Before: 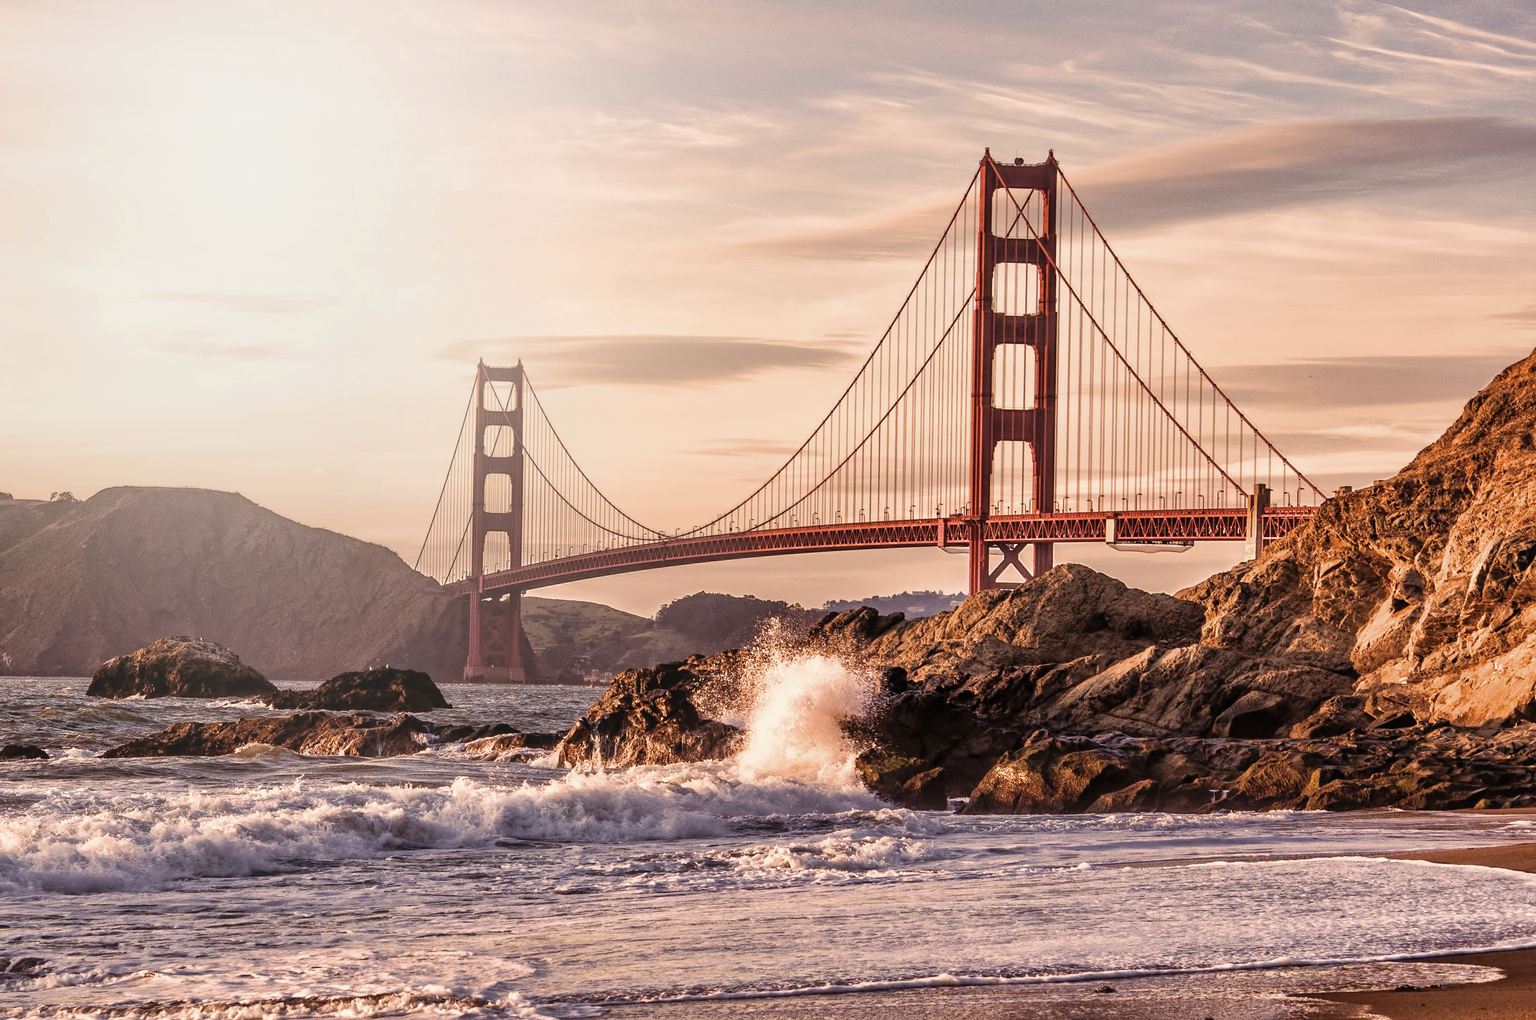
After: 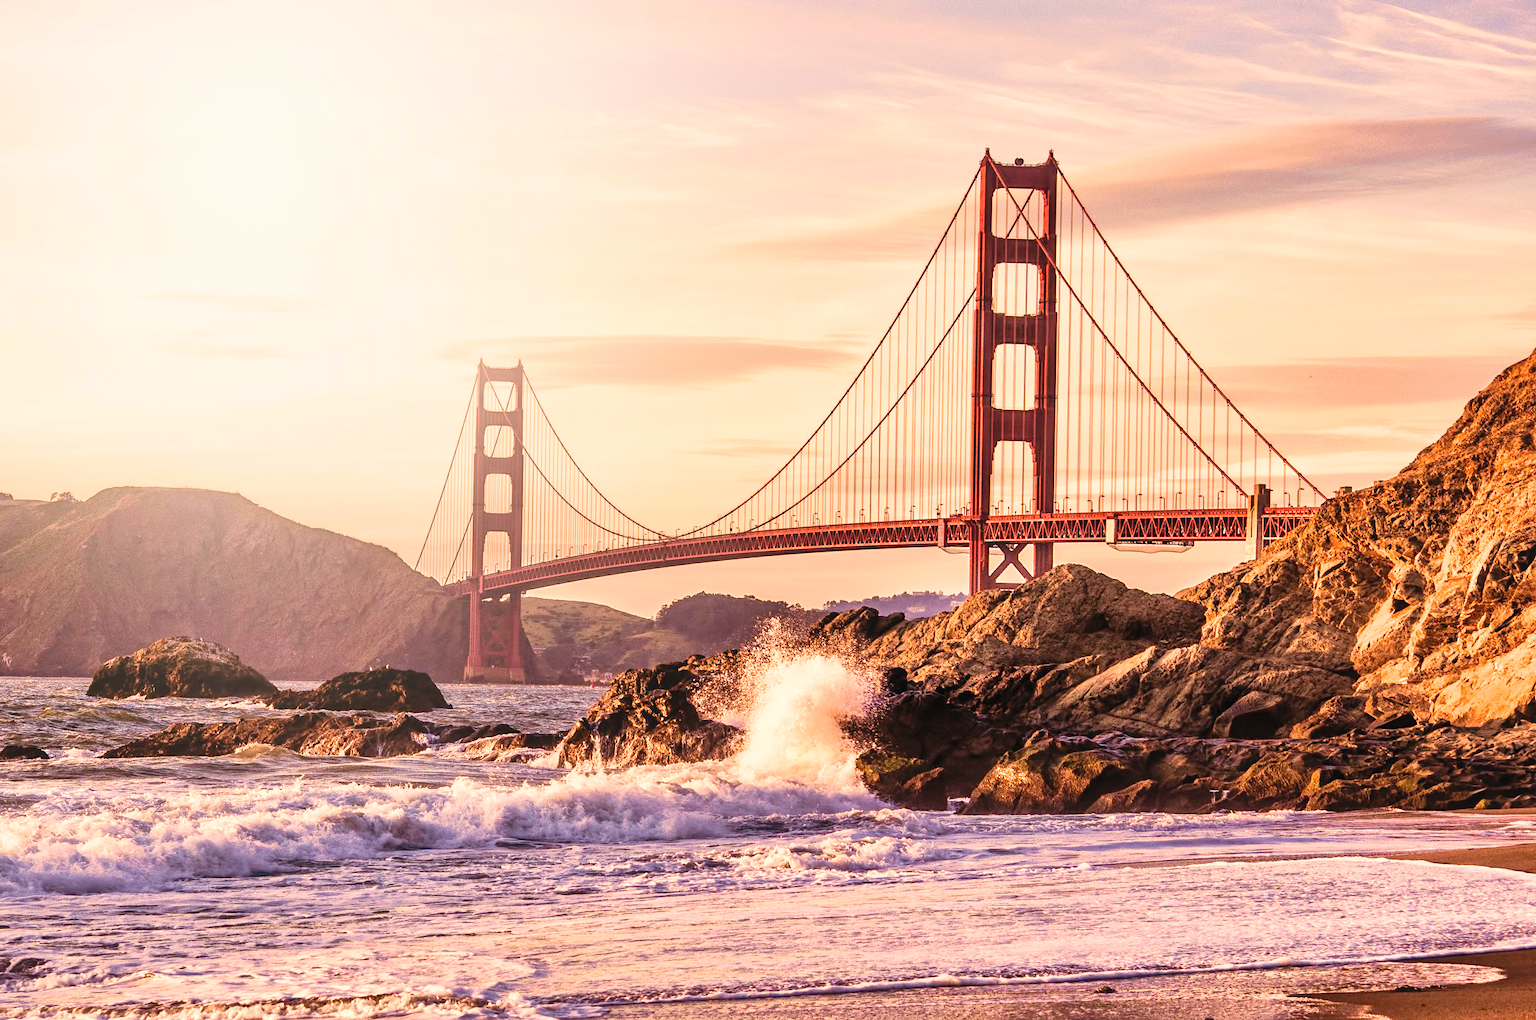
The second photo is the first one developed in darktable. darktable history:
contrast brightness saturation: contrast 0.24, brightness 0.26, saturation 0.39
velvia: strength 45%
